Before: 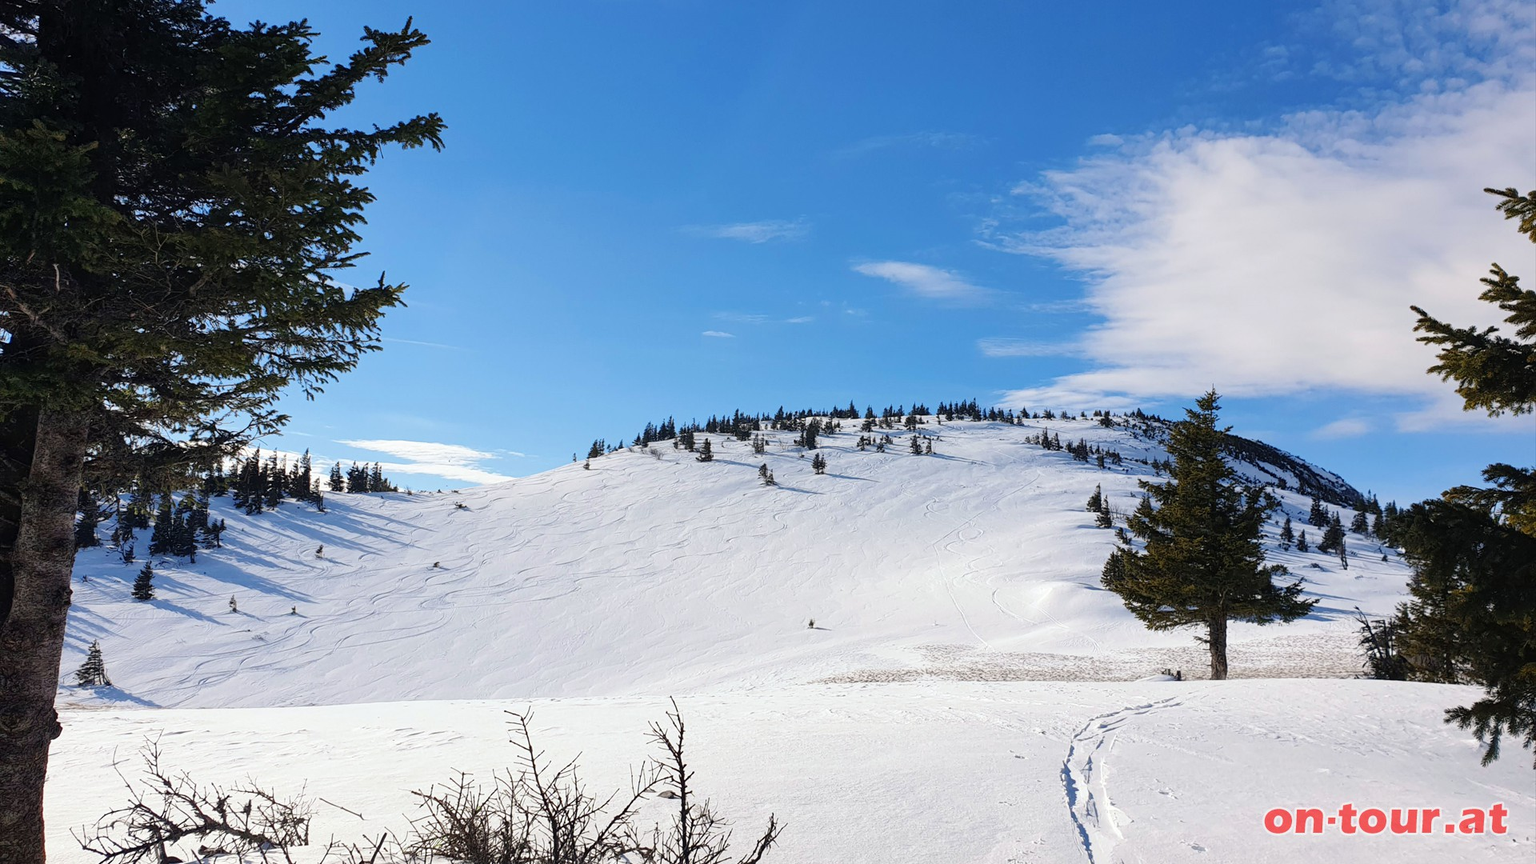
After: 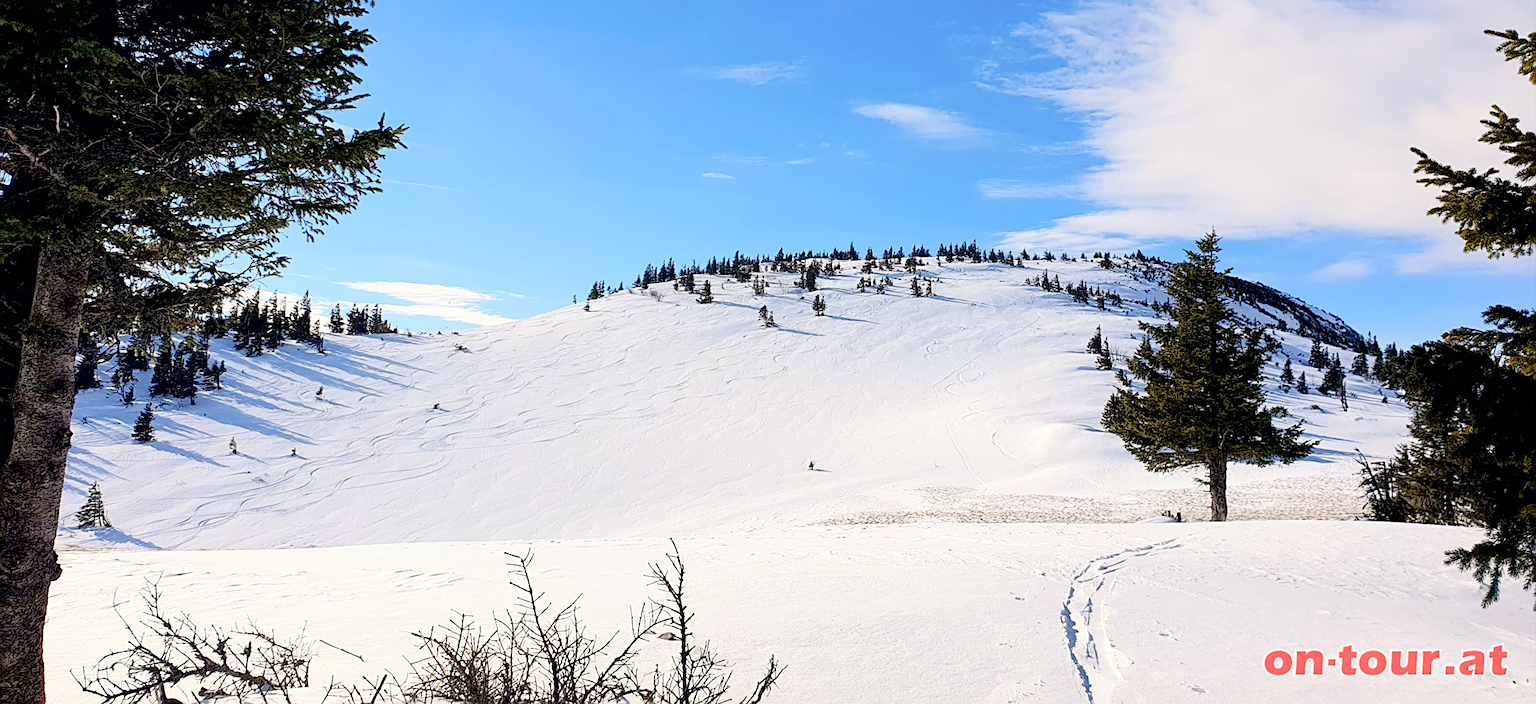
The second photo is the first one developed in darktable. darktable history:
exposure: black level correction 0.01, compensate highlight preservation false
crop and rotate: top 18.407%
sharpen: on, module defaults
color correction: highlights a* 0.905, highlights b* 2.83, saturation 1.09
contrast brightness saturation: contrast 0.145, brightness 0.212
